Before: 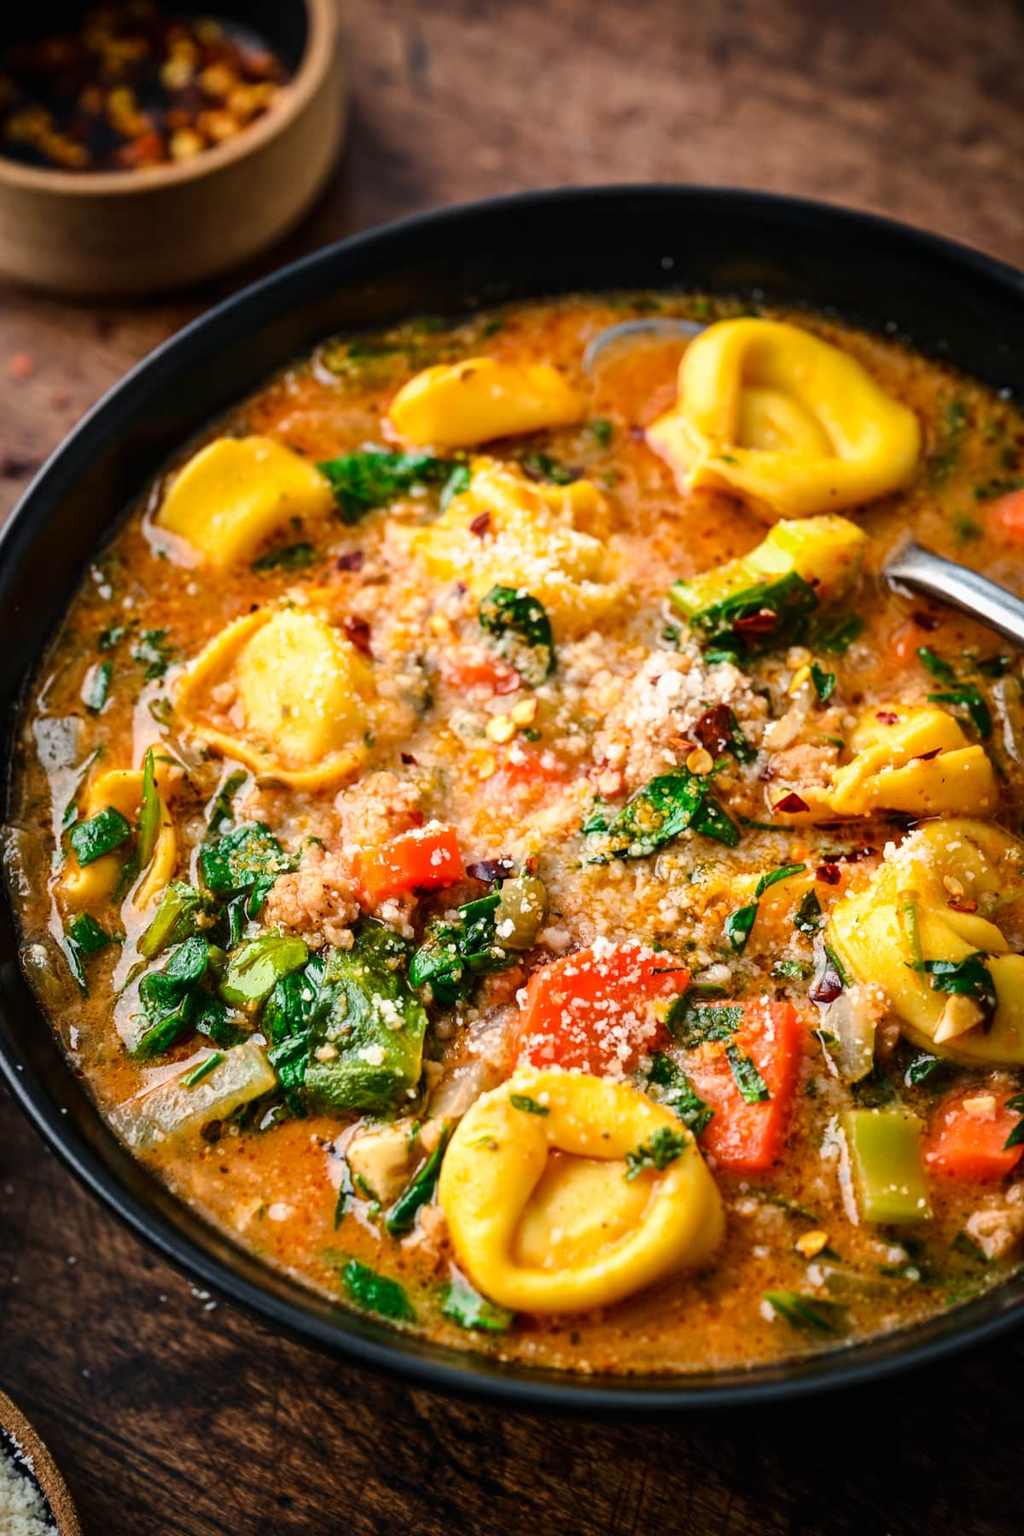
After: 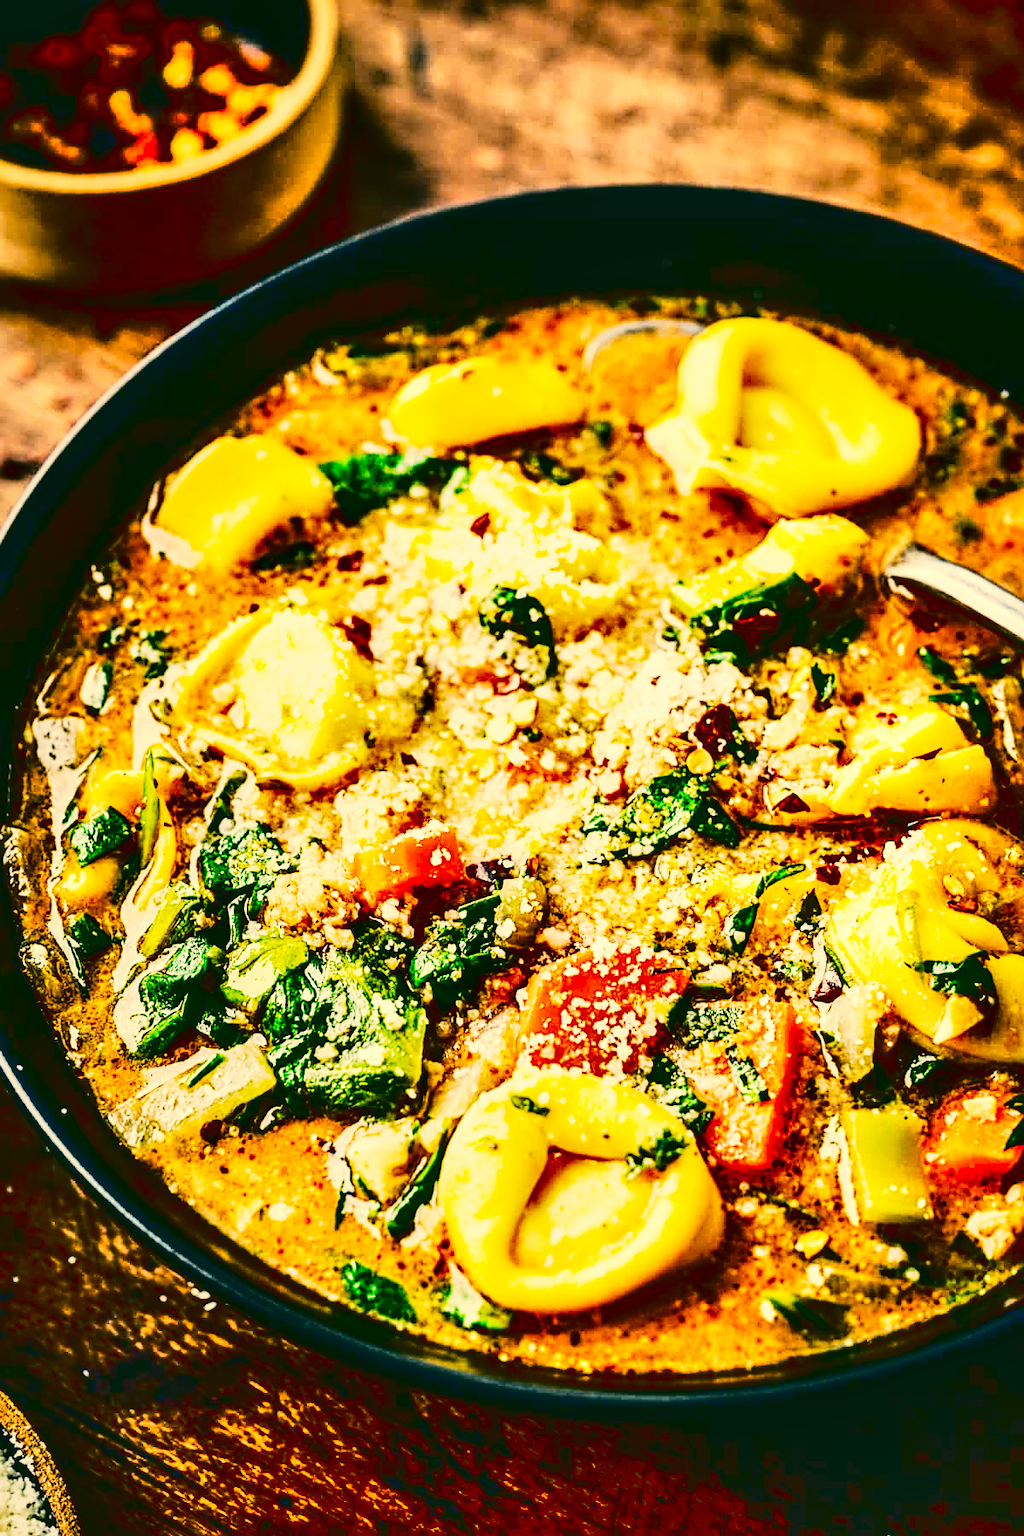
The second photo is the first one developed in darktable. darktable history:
local contrast: on, module defaults
shadows and highlights: shadows 73.24, highlights -60.88, soften with gaussian
contrast brightness saturation: contrast 0.088, brightness -0.602, saturation 0.171
tone curve: curves: ch0 [(0, 0.014) (0.17, 0.099) (0.392, 0.438) (0.725, 0.828) (0.872, 0.918) (1, 0.981)]; ch1 [(0, 0) (0.402, 0.36) (0.489, 0.491) (0.5, 0.503) (0.515, 0.52) (0.545, 0.572) (0.615, 0.662) (0.701, 0.725) (1, 1)]; ch2 [(0, 0) (0.42, 0.458) (0.485, 0.499) (0.503, 0.503) (0.531, 0.542) (0.561, 0.594) (0.644, 0.694) (0.717, 0.753) (1, 0.991)], color space Lab, linked channels, preserve colors none
color correction: highlights a* 5.14, highlights b* 24.91, shadows a* -16.24, shadows b* 3.97
base curve: curves: ch0 [(0, 0) (0.028, 0.03) (0.121, 0.232) (0.46, 0.748) (0.859, 0.968) (1, 1)], preserve colors none
exposure: black level correction 0.001, exposure 0.955 EV, compensate highlight preservation false
sharpen: radius 3.081
